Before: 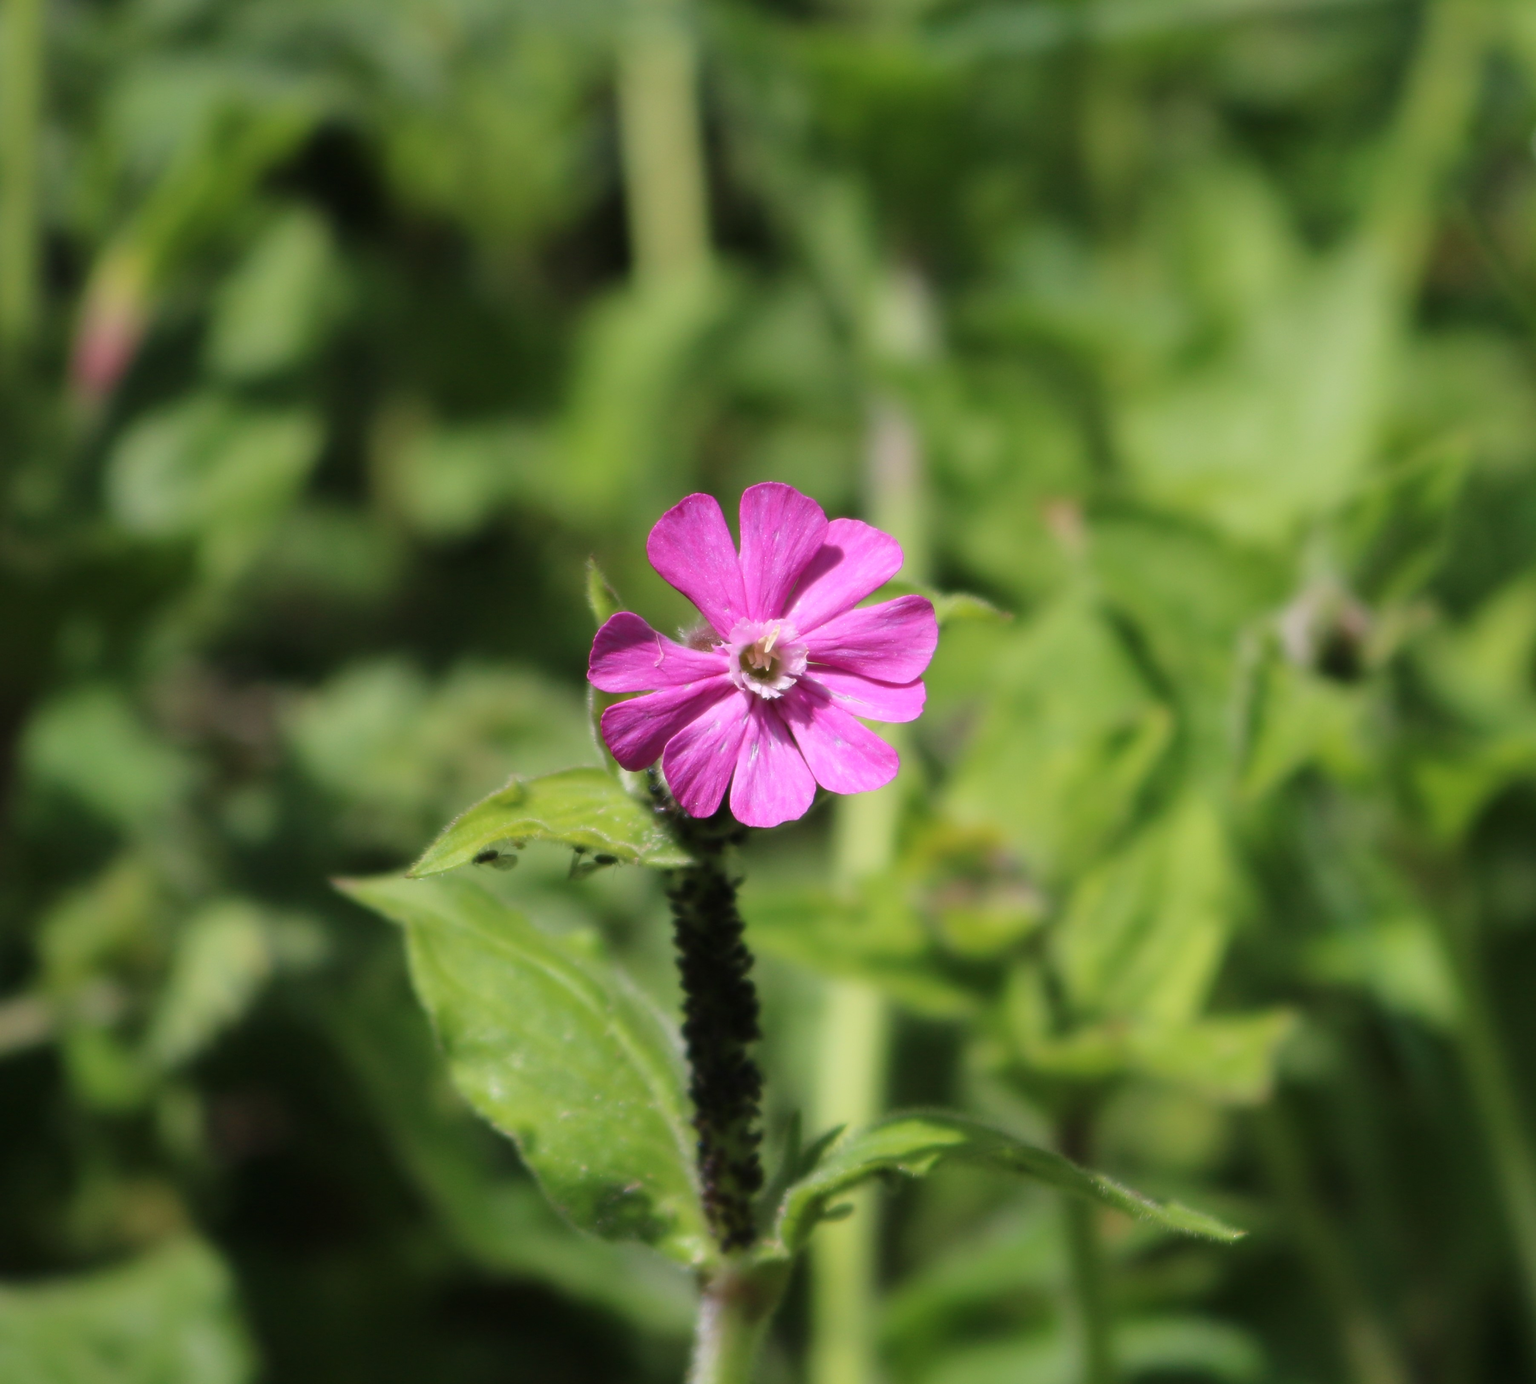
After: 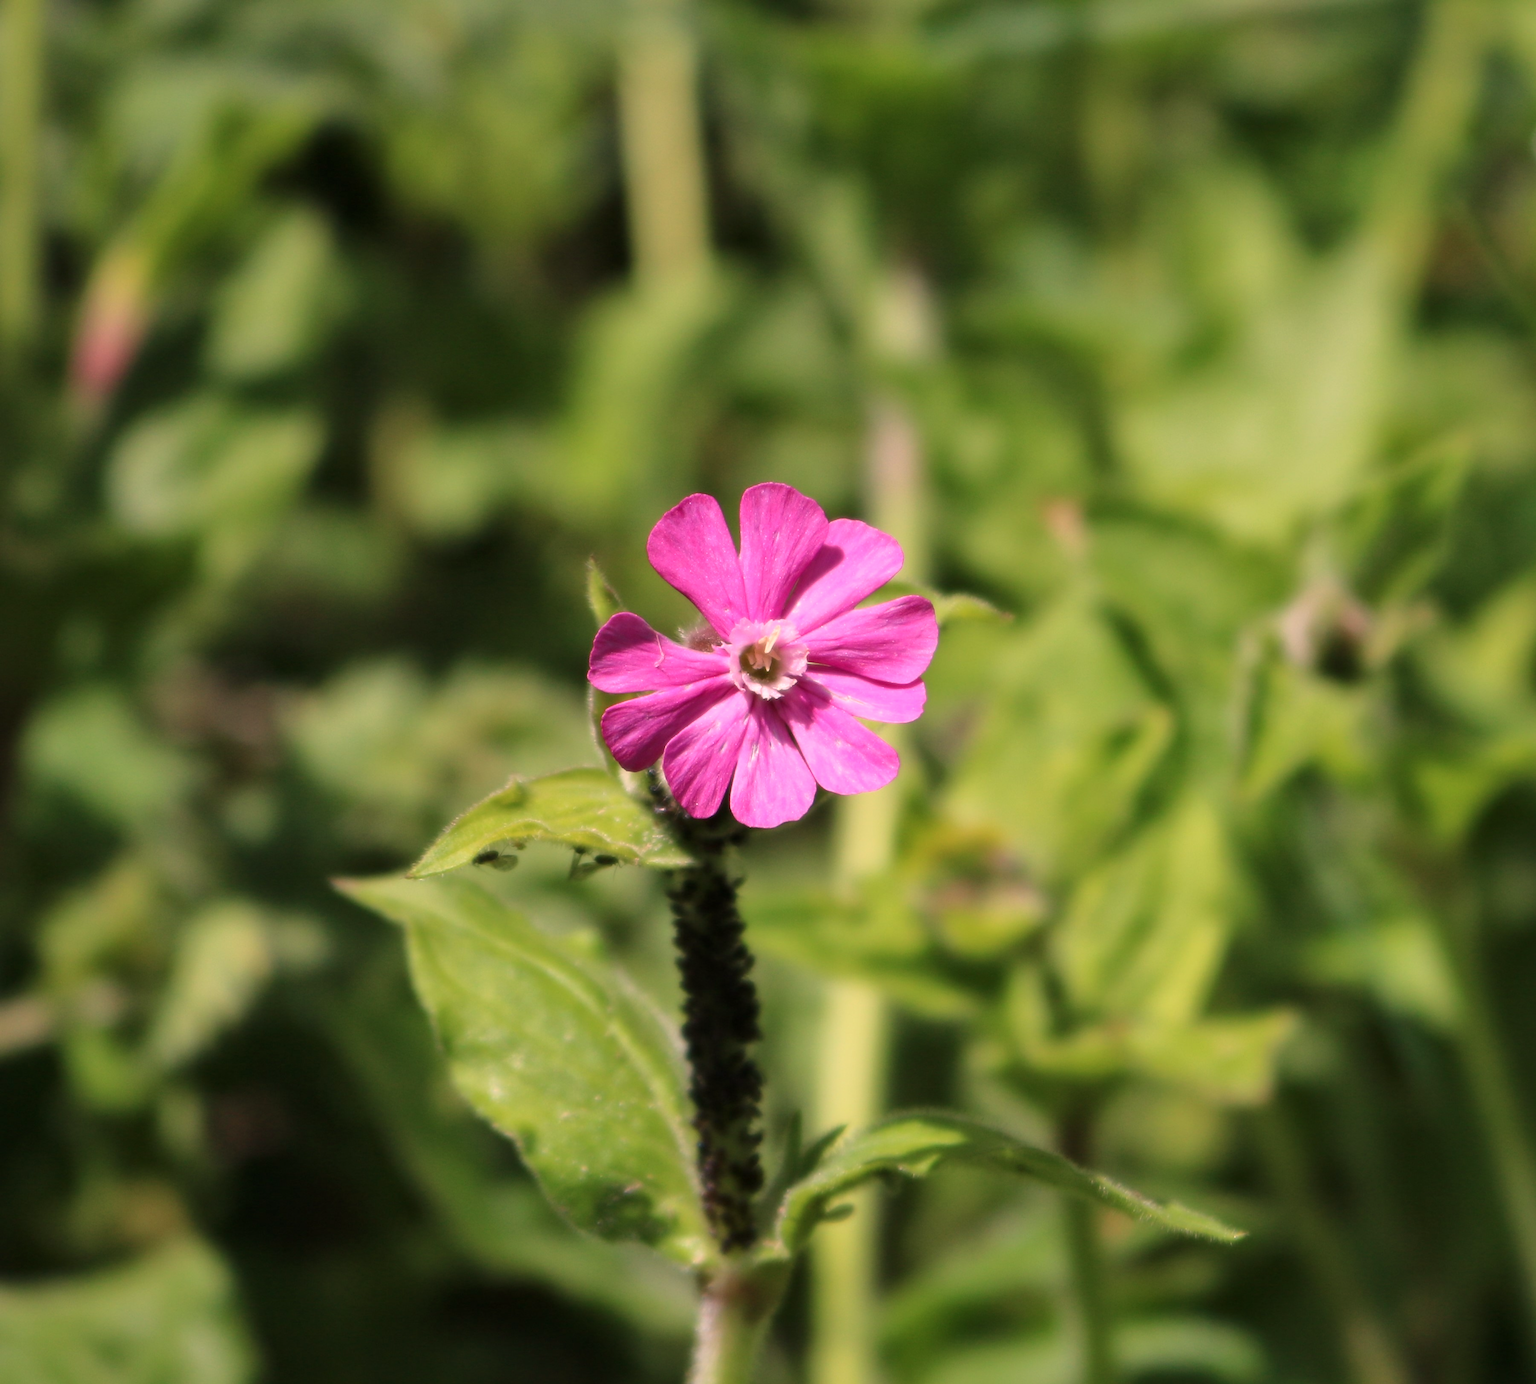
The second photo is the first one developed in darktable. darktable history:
local contrast: mode bilateral grid, contrast 20, coarseness 50, detail 120%, midtone range 0.2
white balance: red 1.127, blue 0.943
